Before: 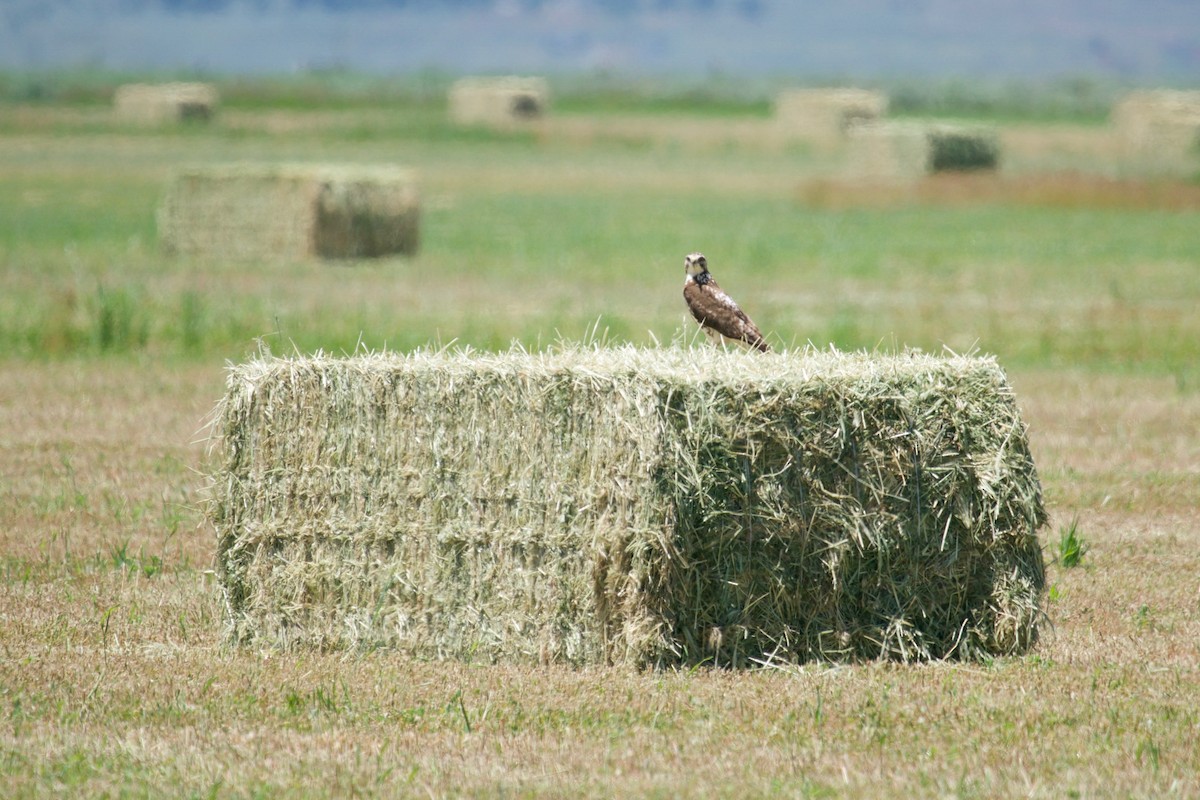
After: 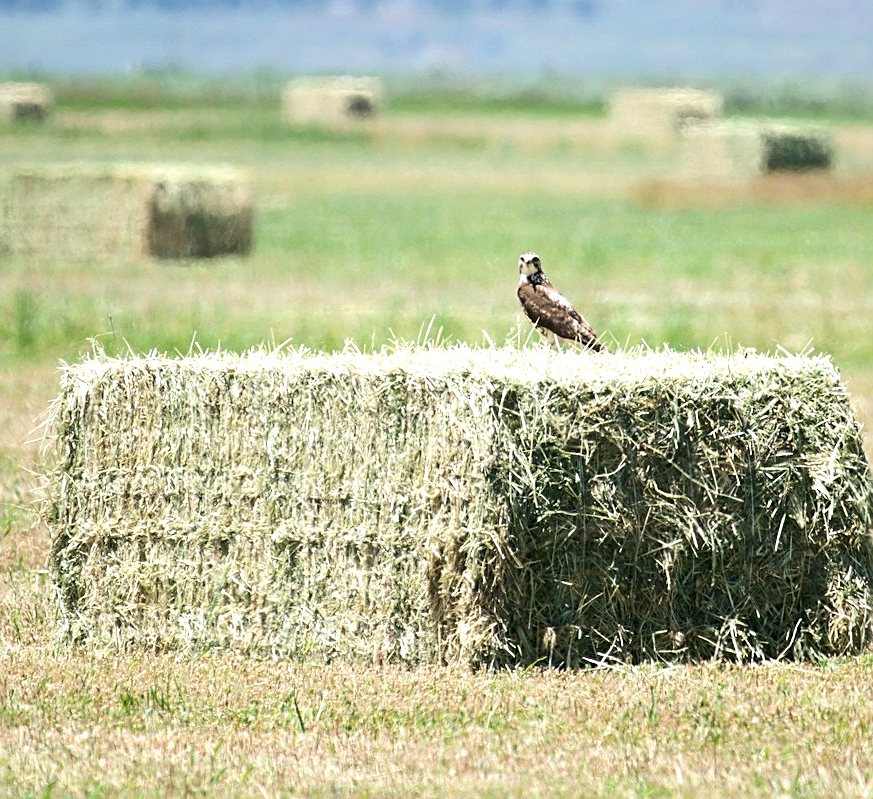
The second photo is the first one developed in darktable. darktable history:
tone equalizer: -8 EV -0.741 EV, -7 EV -0.678 EV, -6 EV -0.567 EV, -5 EV -0.412 EV, -3 EV 0.403 EV, -2 EV 0.6 EV, -1 EV 0.697 EV, +0 EV 0.745 EV, edges refinement/feathering 500, mask exposure compensation -1.57 EV, preserve details no
crop: left 13.842%, top 0%, right 13.401%
sharpen: on, module defaults
